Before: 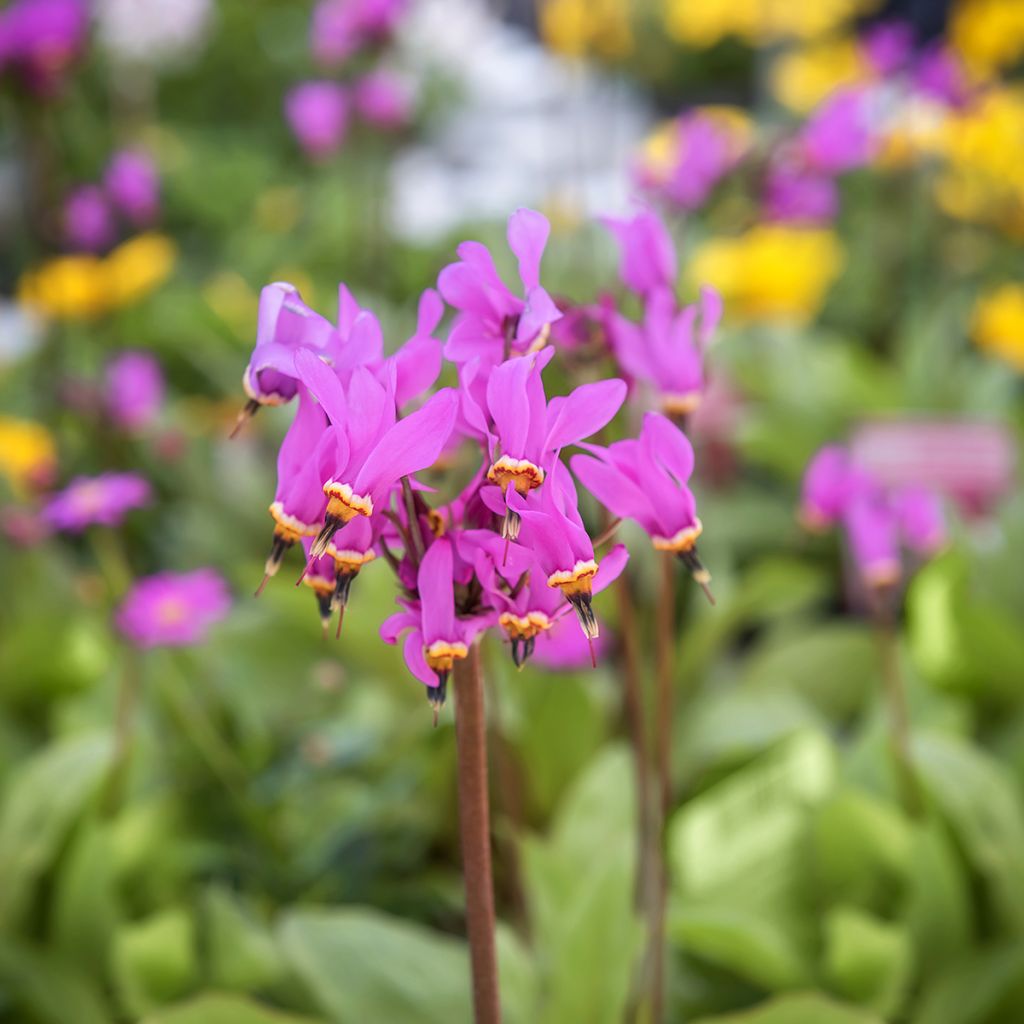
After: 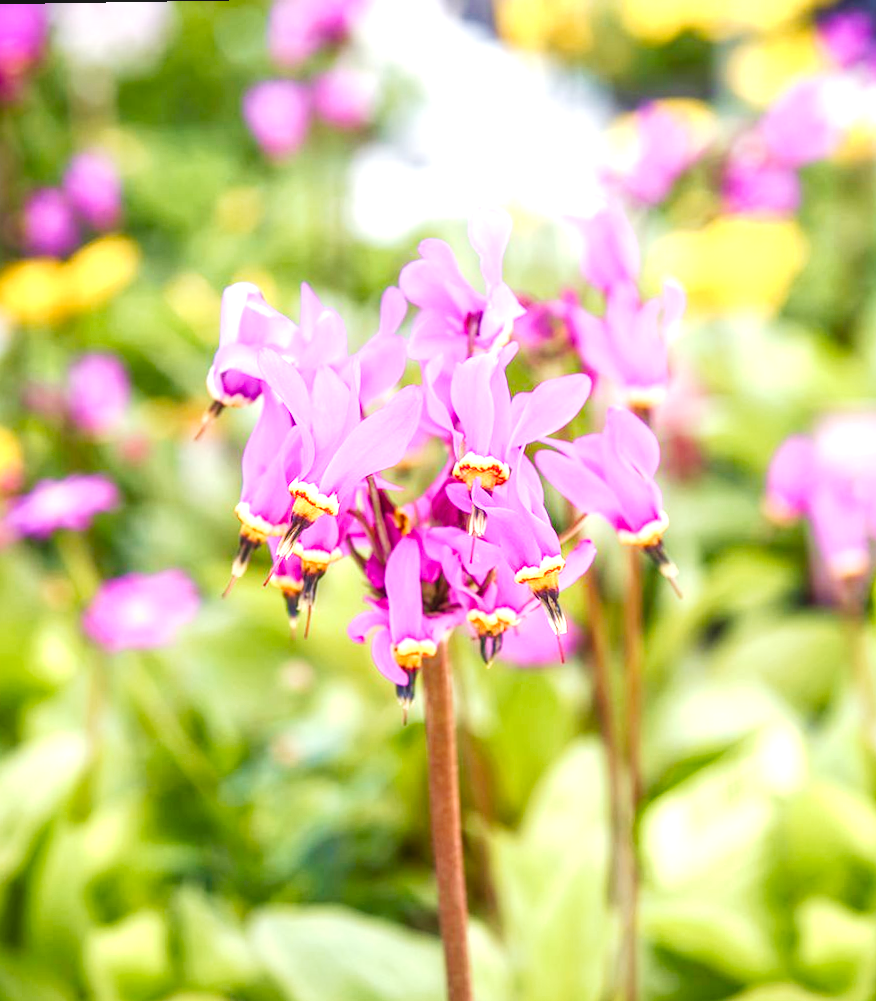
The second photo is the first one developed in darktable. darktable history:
color balance rgb: highlights gain › luminance 6.758%, highlights gain › chroma 1.906%, highlights gain › hue 90.24°, perceptual saturation grading › global saturation 20%, perceptual saturation grading › highlights -24.845%, perceptual saturation grading › shadows 25.716%, perceptual brilliance grading › highlights 11.598%, global vibrance 9.318%
crop and rotate: angle 0.934°, left 4.069%, top 1.158%, right 11.709%, bottom 2.56%
tone curve: curves: ch0 [(0, 0.013) (0.036, 0.045) (0.274, 0.286) (0.566, 0.623) (0.794, 0.827) (1, 0.953)]; ch1 [(0, 0) (0.389, 0.403) (0.462, 0.48) (0.499, 0.5) (0.524, 0.527) (0.57, 0.599) (0.626, 0.65) (0.761, 0.781) (1, 1)]; ch2 [(0, 0) (0.464, 0.478) (0.5, 0.501) (0.533, 0.542) (0.599, 0.613) (0.704, 0.731) (1, 1)], preserve colors none
velvia: on, module defaults
exposure: exposure 0.998 EV, compensate highlight preservation false
local contrast: detail 110%
color calibration: gray › normalize channels true, illuminant same as pipeline (D50), adaptation XYZ, x 0.346, y 0.359, temperature 5012.3 K, gamut compression 0.02
